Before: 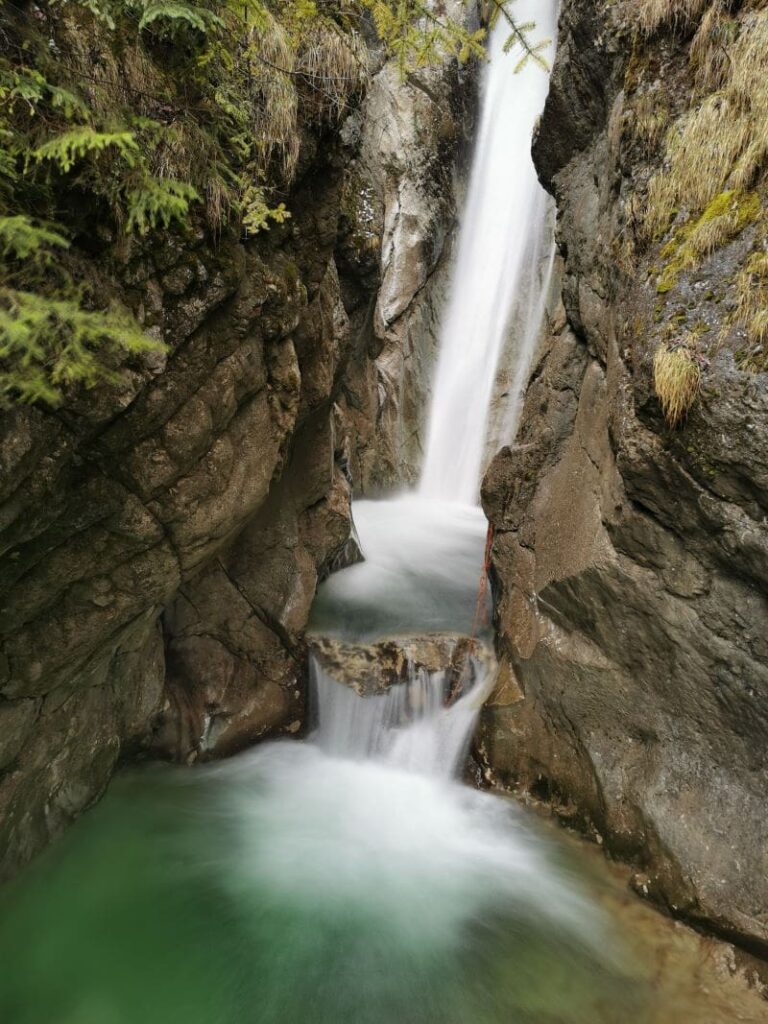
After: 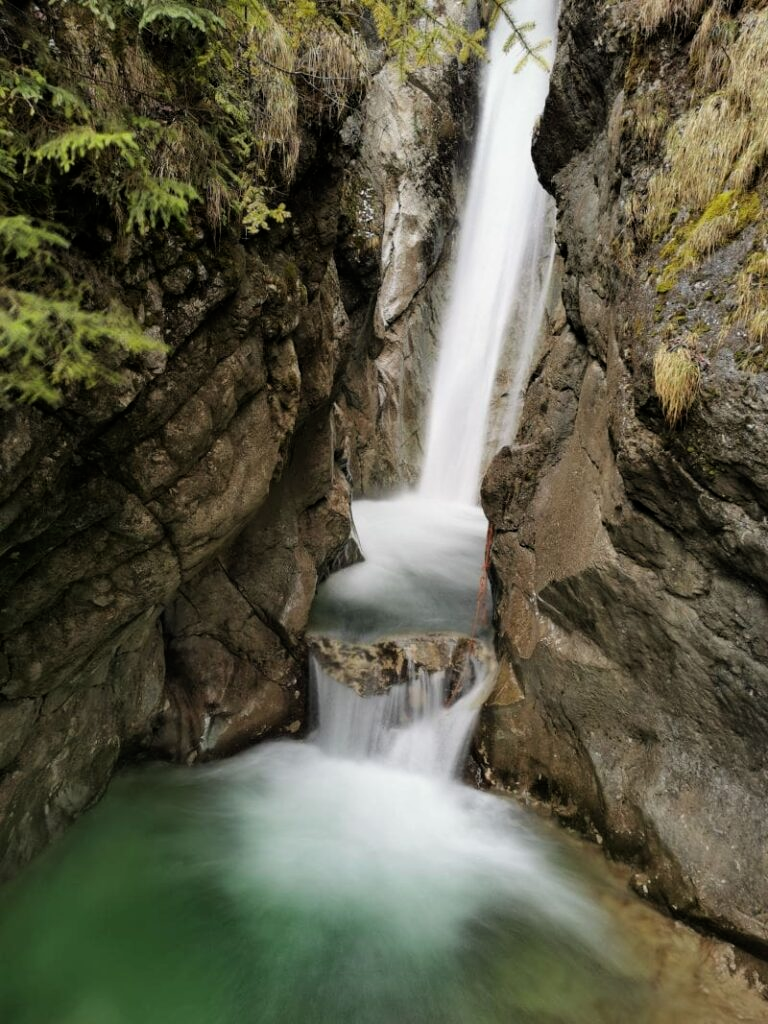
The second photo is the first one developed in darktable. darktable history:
filmic rgb: middle gray luminance 18.42%, black relative exposure -11.45 EV, white relative exposure 2.55 EV, threshold 6 EV, target black luminance 0%, hardness 8.41, latitude 99%, contrast 1.084, shadows ↔ highlights balance 0.505%, add noise in highlights 0, preserve chrominance max RGB, color science v3 (2019), use custom middle-gray values true, iterations of high-quality reconstruction 0, contrast in highlights soft, enable highlight reconstruction true
